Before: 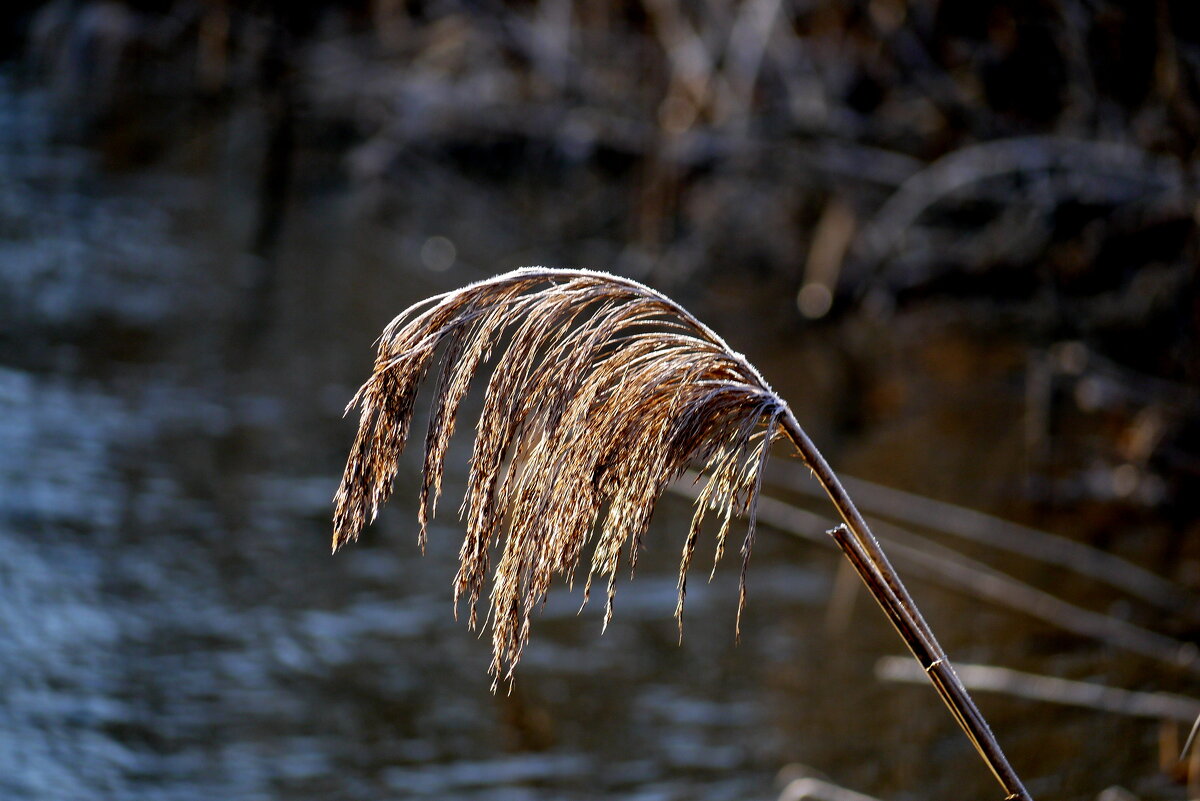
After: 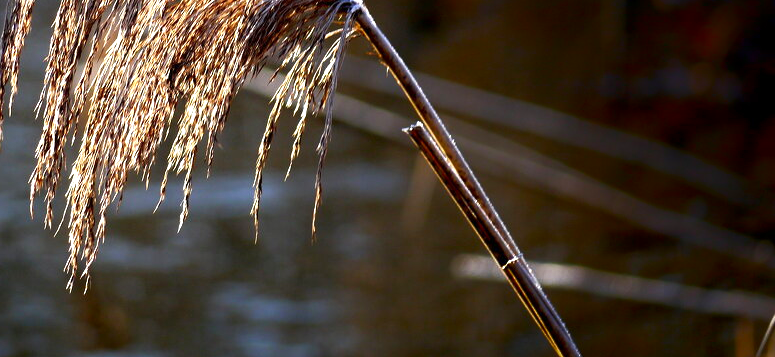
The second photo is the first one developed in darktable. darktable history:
exposure: exposure 0.793 EV, compensate exposure bias true, compensate highlight preservation false
shadows and highlights: shadows -71.77, highlights 36.16, soften with gaussian
crop and rotate: left 35.392%, top 50.386%, bottom 4.968%
